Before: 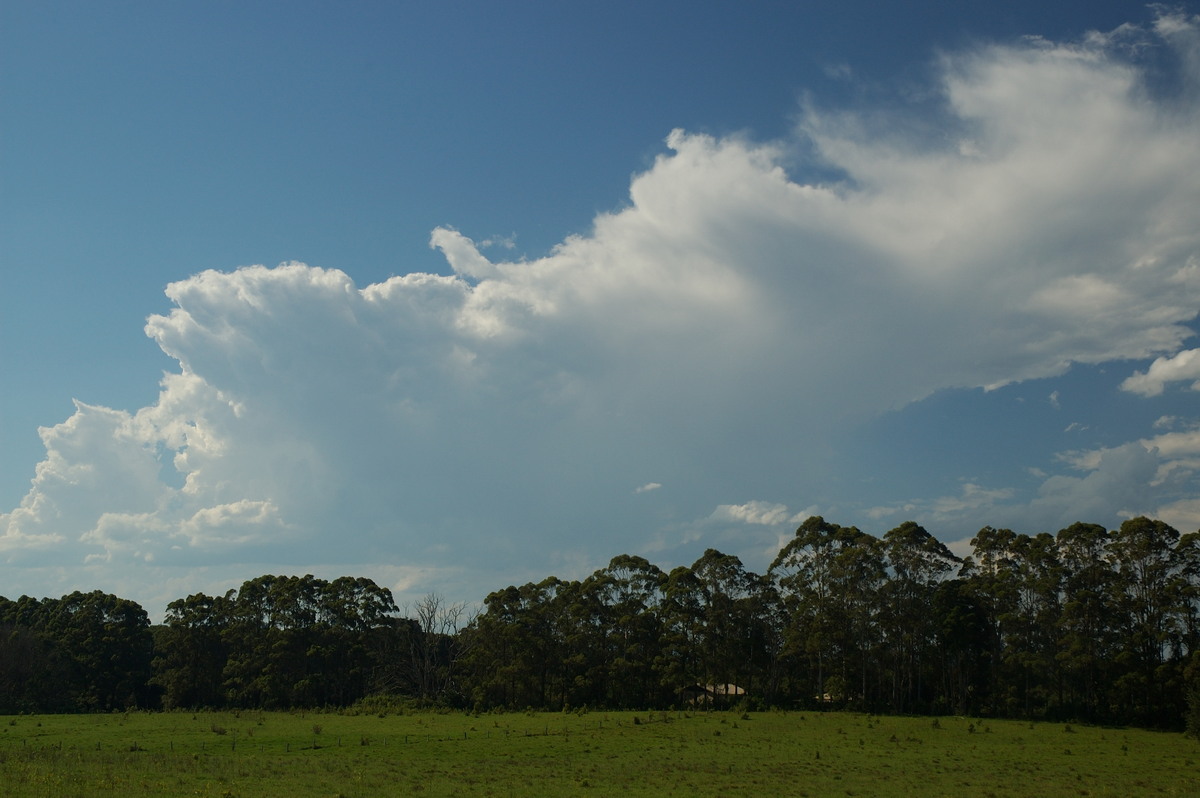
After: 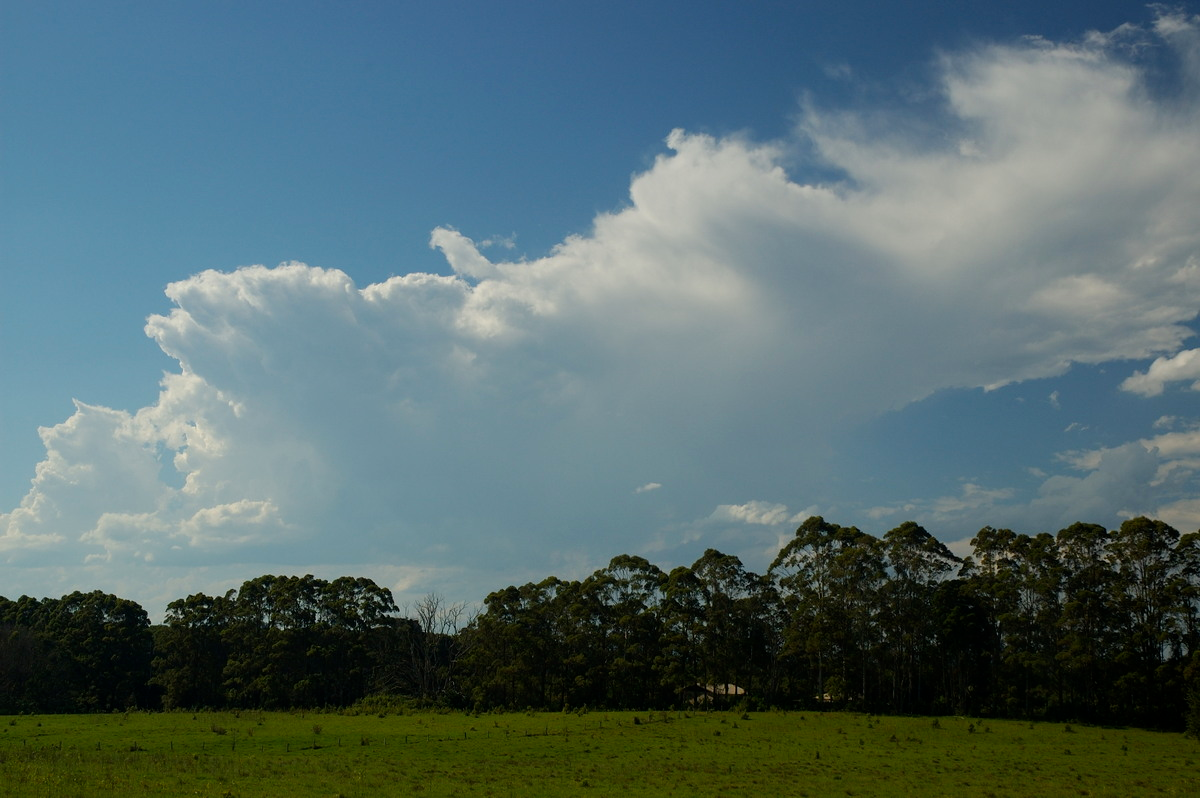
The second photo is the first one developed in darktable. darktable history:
color balance rgb: global offset › hue 169.77°, linear chroma grading › global chroma 0.706%, perceptual saturation grading › global saturation 10.009%
